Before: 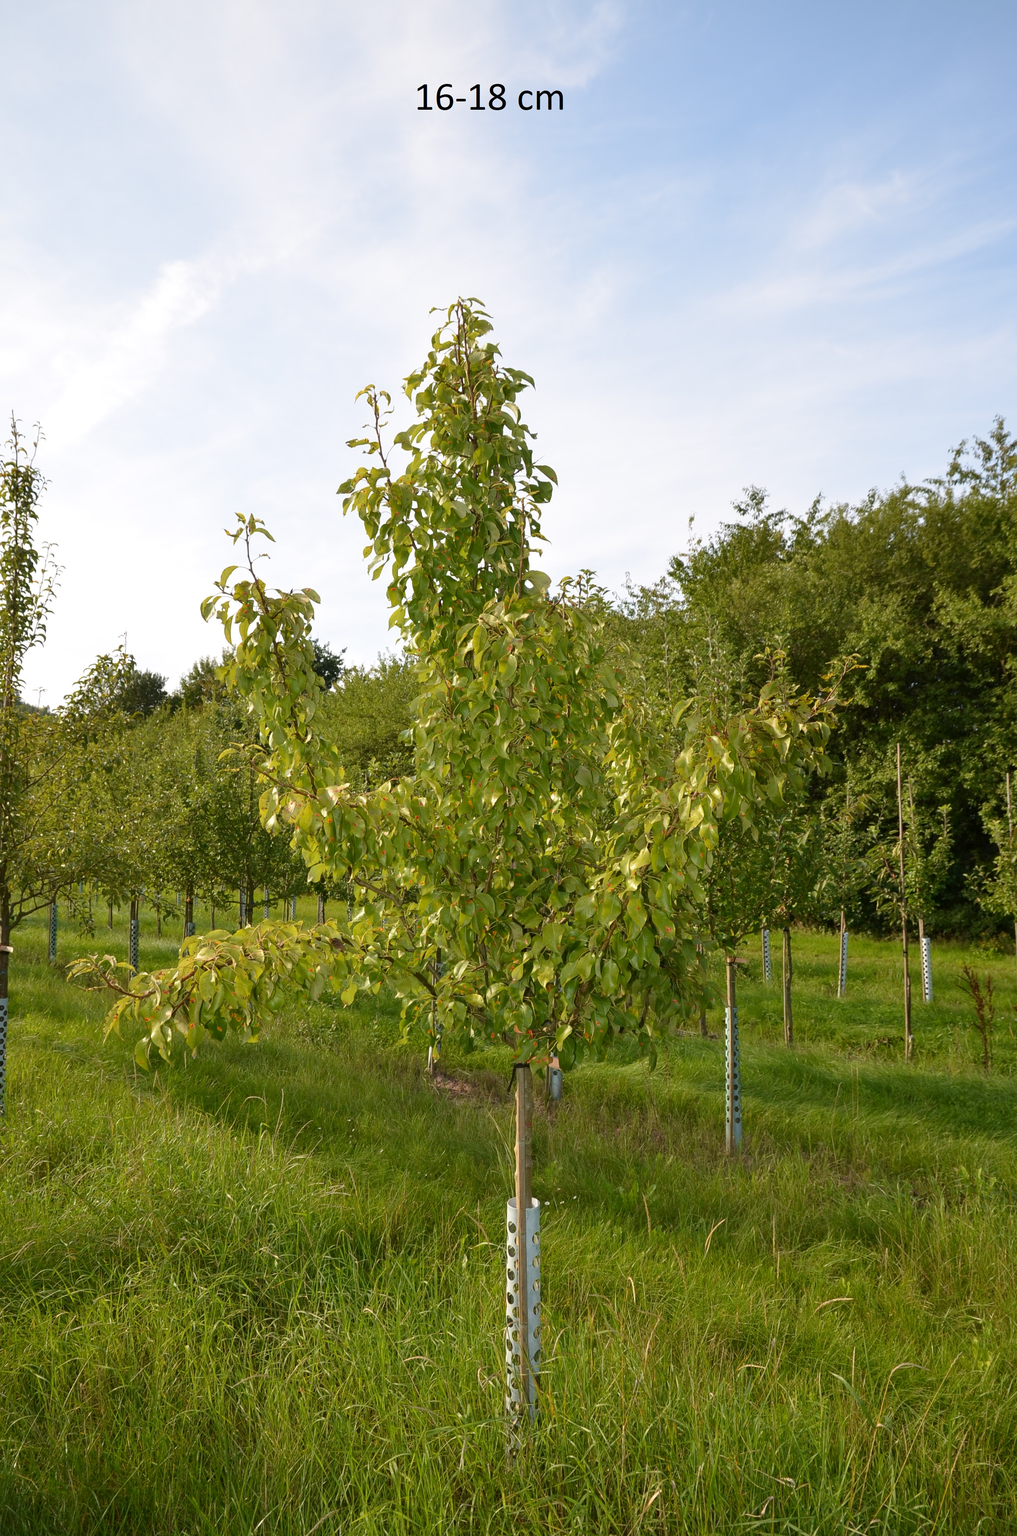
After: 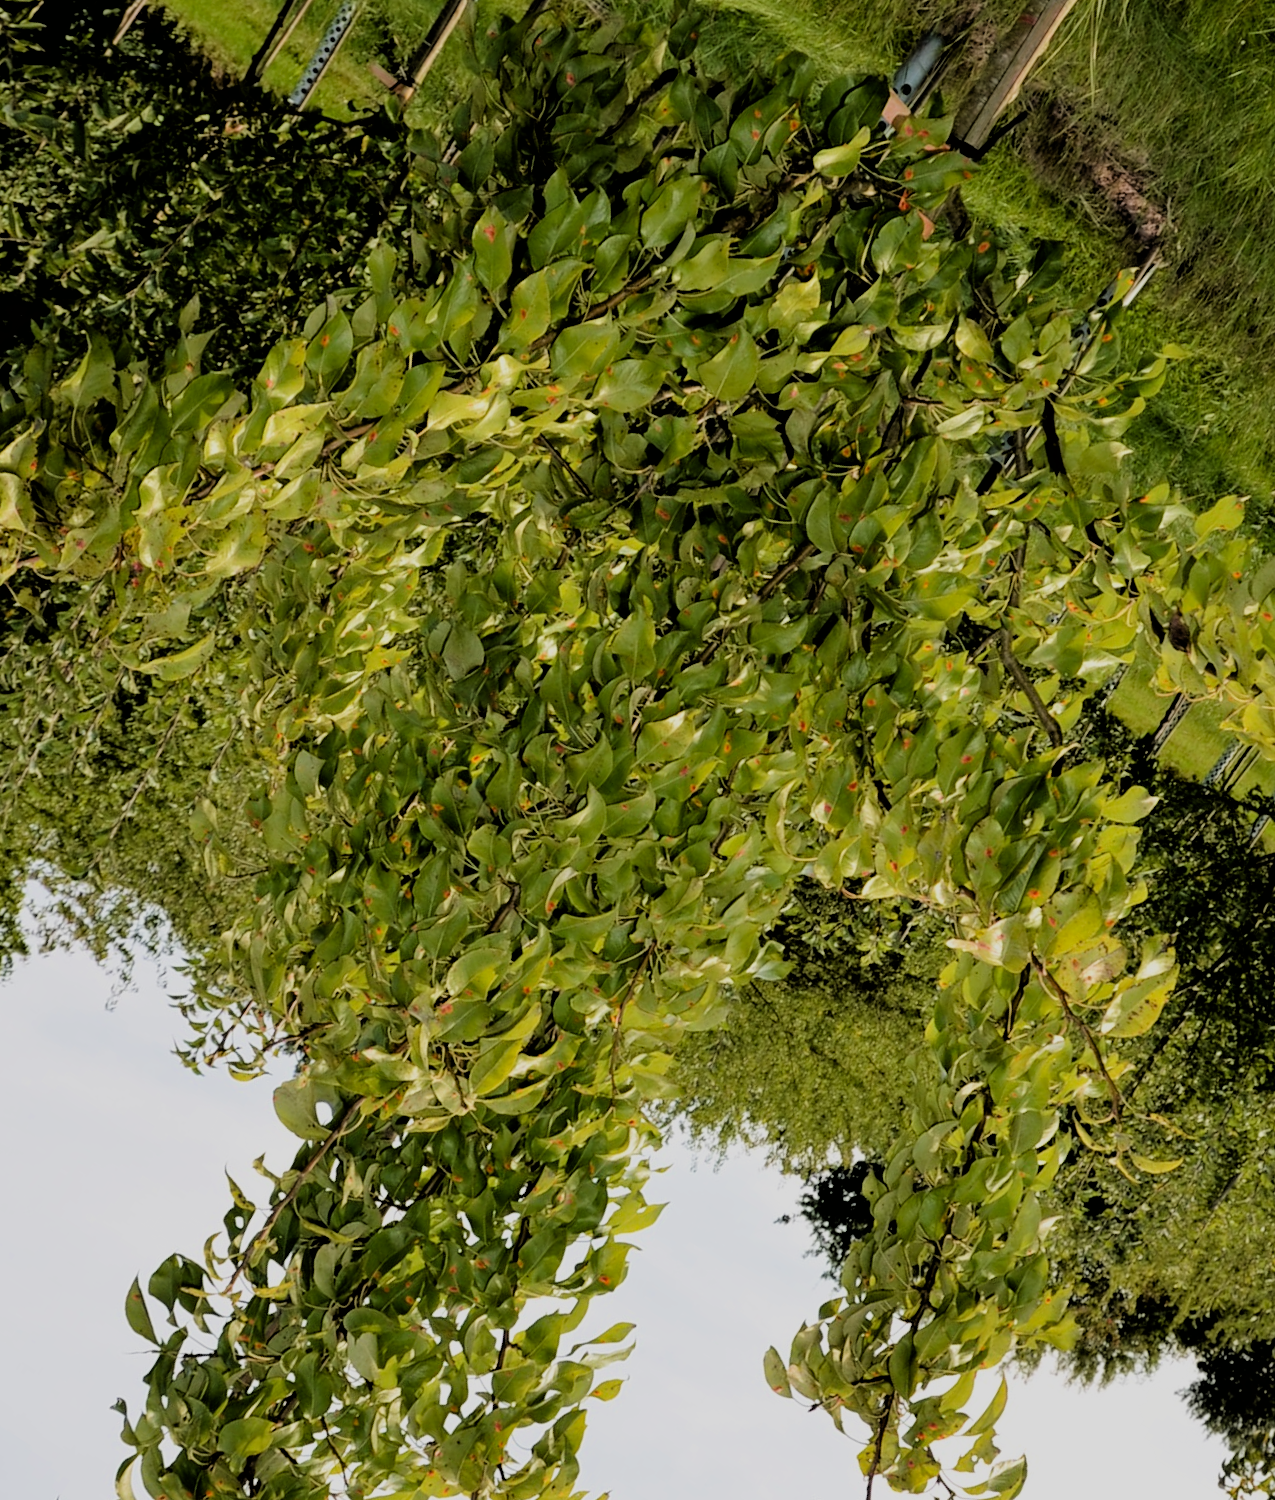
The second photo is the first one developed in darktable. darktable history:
filmic rgb: black relative exposure -2.71 EV, white relative exposure 4.56 EV, hardness 1.77, contrast 1.262
haze removal: compatibility mode true, adaptive false
crop and rotate: angle 147.27°, left 9.112%, top 15.56%, right 4.524%, bottom 17.158%
